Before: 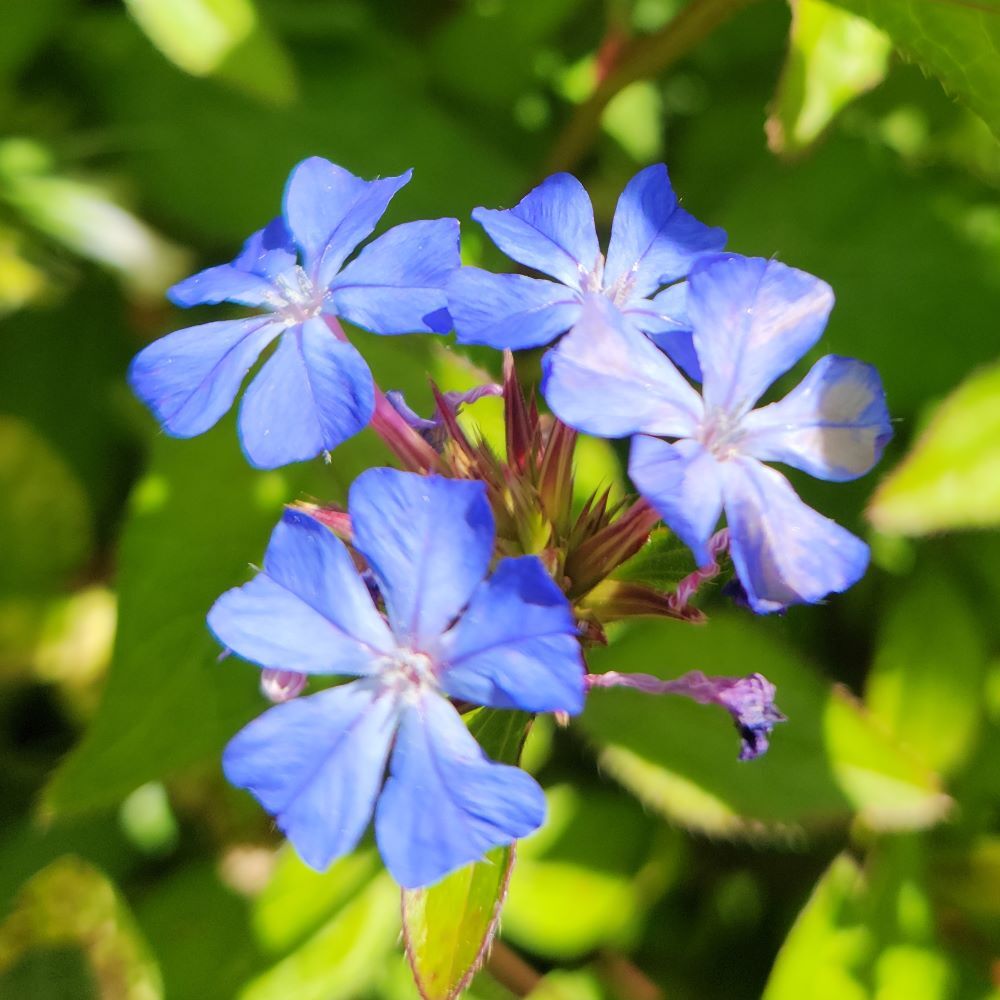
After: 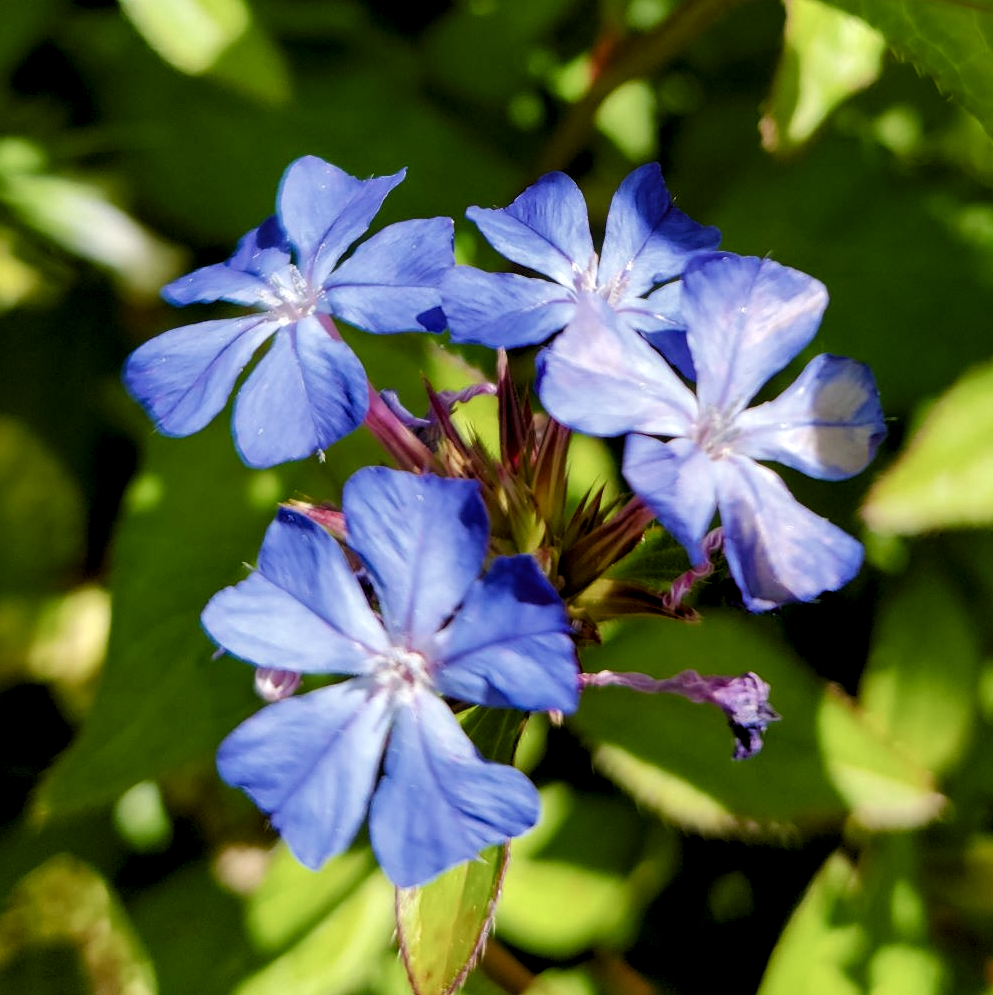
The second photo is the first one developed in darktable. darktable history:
crop and rotate: left 0.614%, top 0.179%, bottom 0.309%
levels: levels [0.116, 0.574, 1]
local contrast: highlights 25%, shadows 75%, midtone range 0.75
color balance rgb: perceptual saturation grading › global saturation 20%, perceptual saturation grading › highlights -25%, perceptual saturation grading › shadows 50%, global vibrance -25%
